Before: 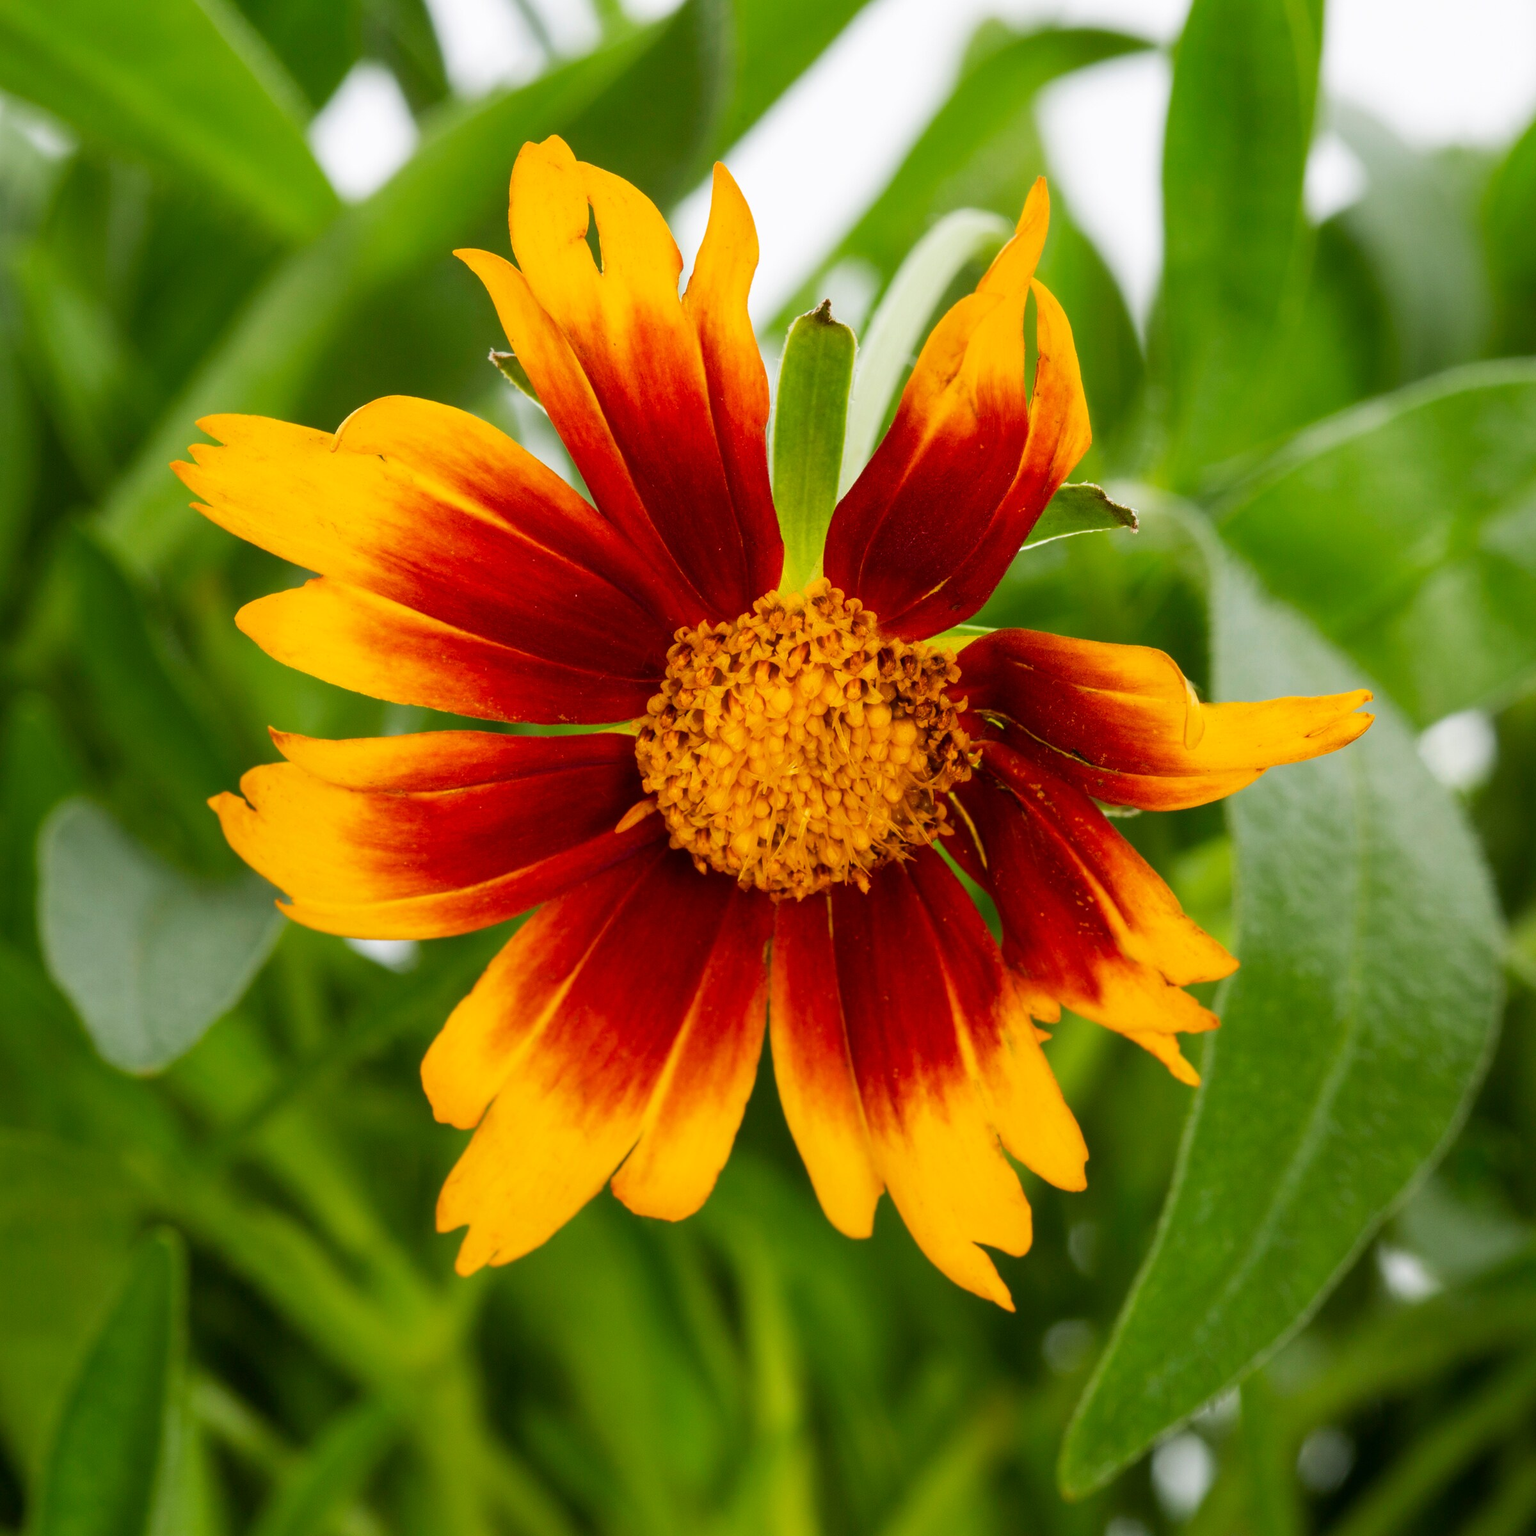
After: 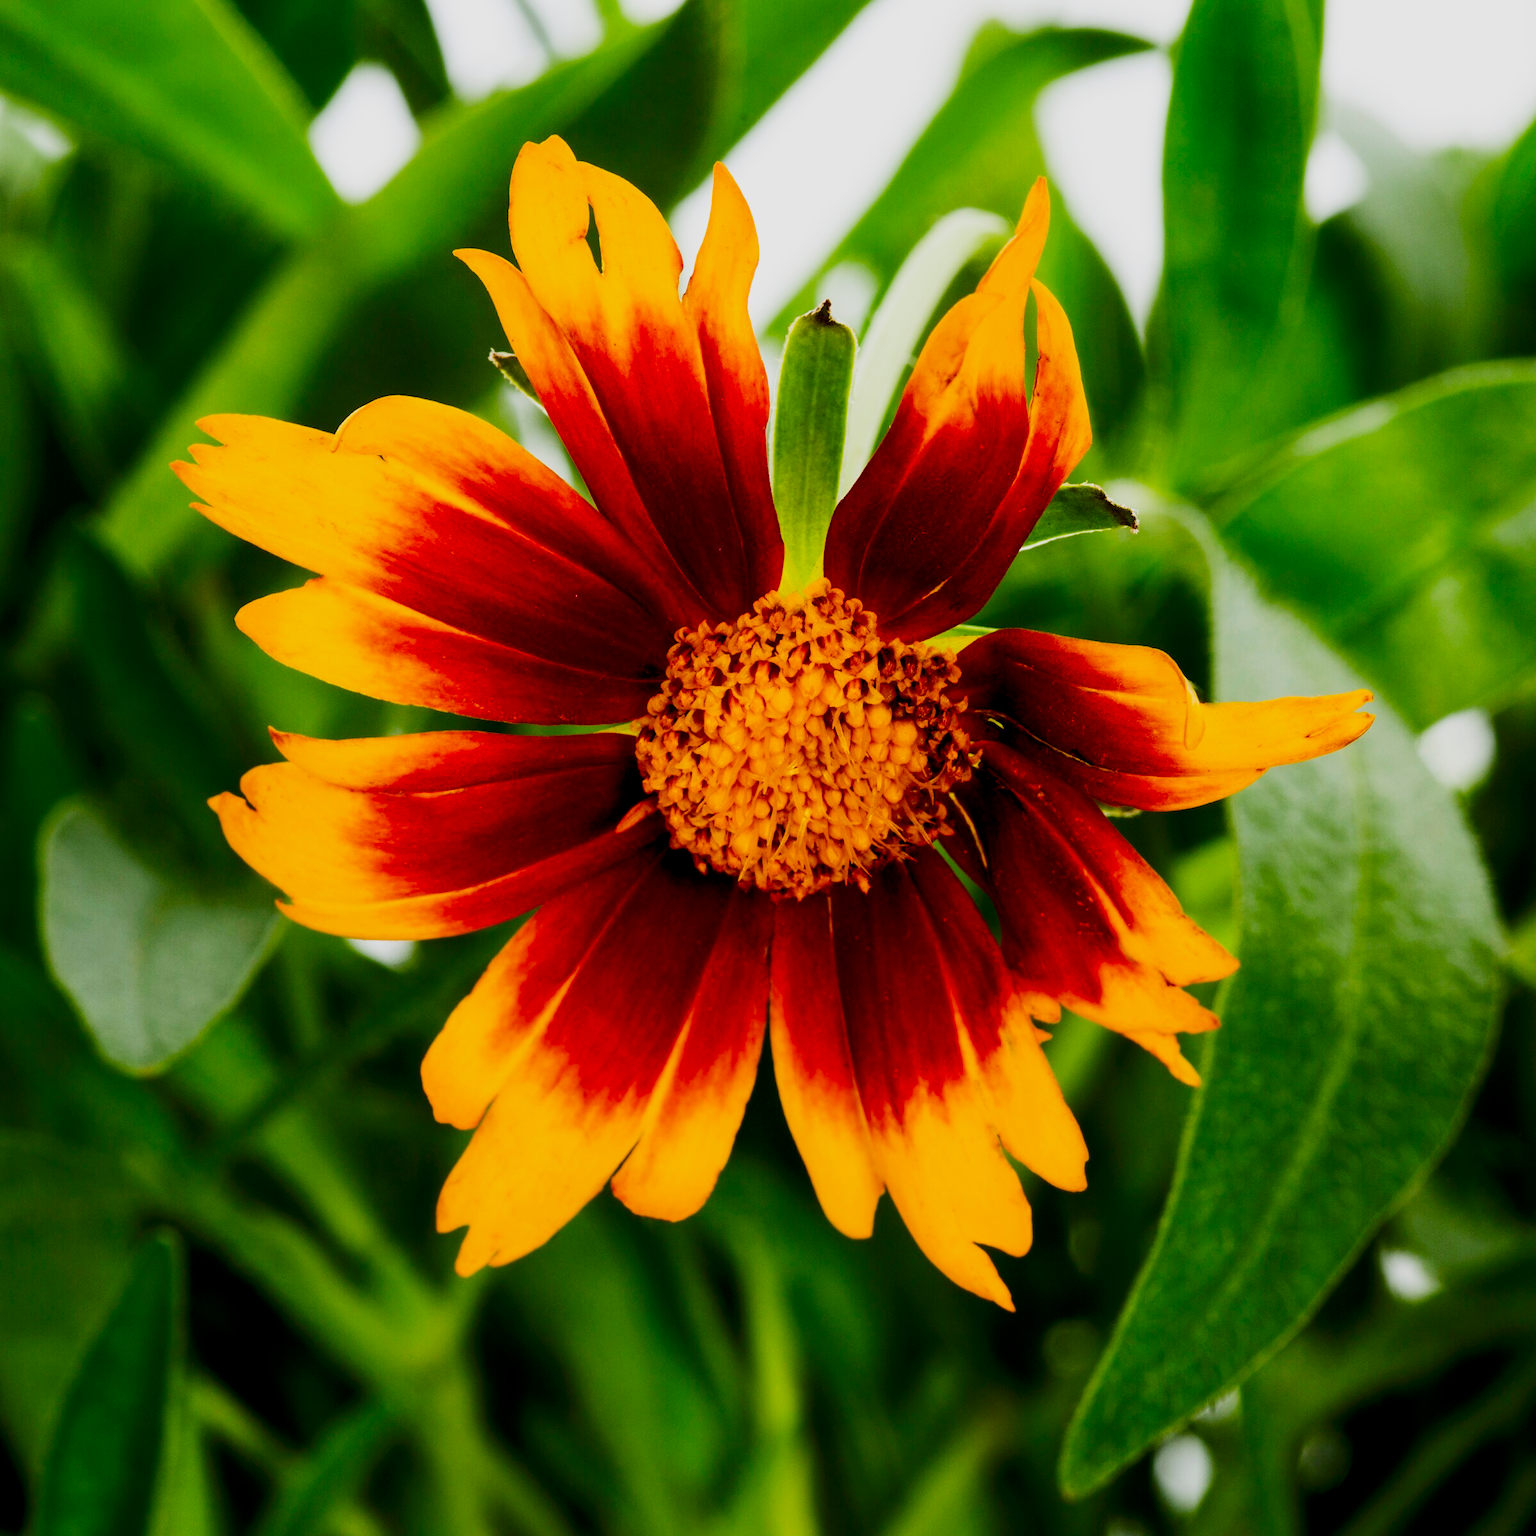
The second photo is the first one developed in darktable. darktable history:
exposure: black level correction 0.009, compensate highlight preservation false
sigmoid: on, module defaults
contrast brightness saturation: contrast 0.21, brightness -0.11, saturation 0.21
